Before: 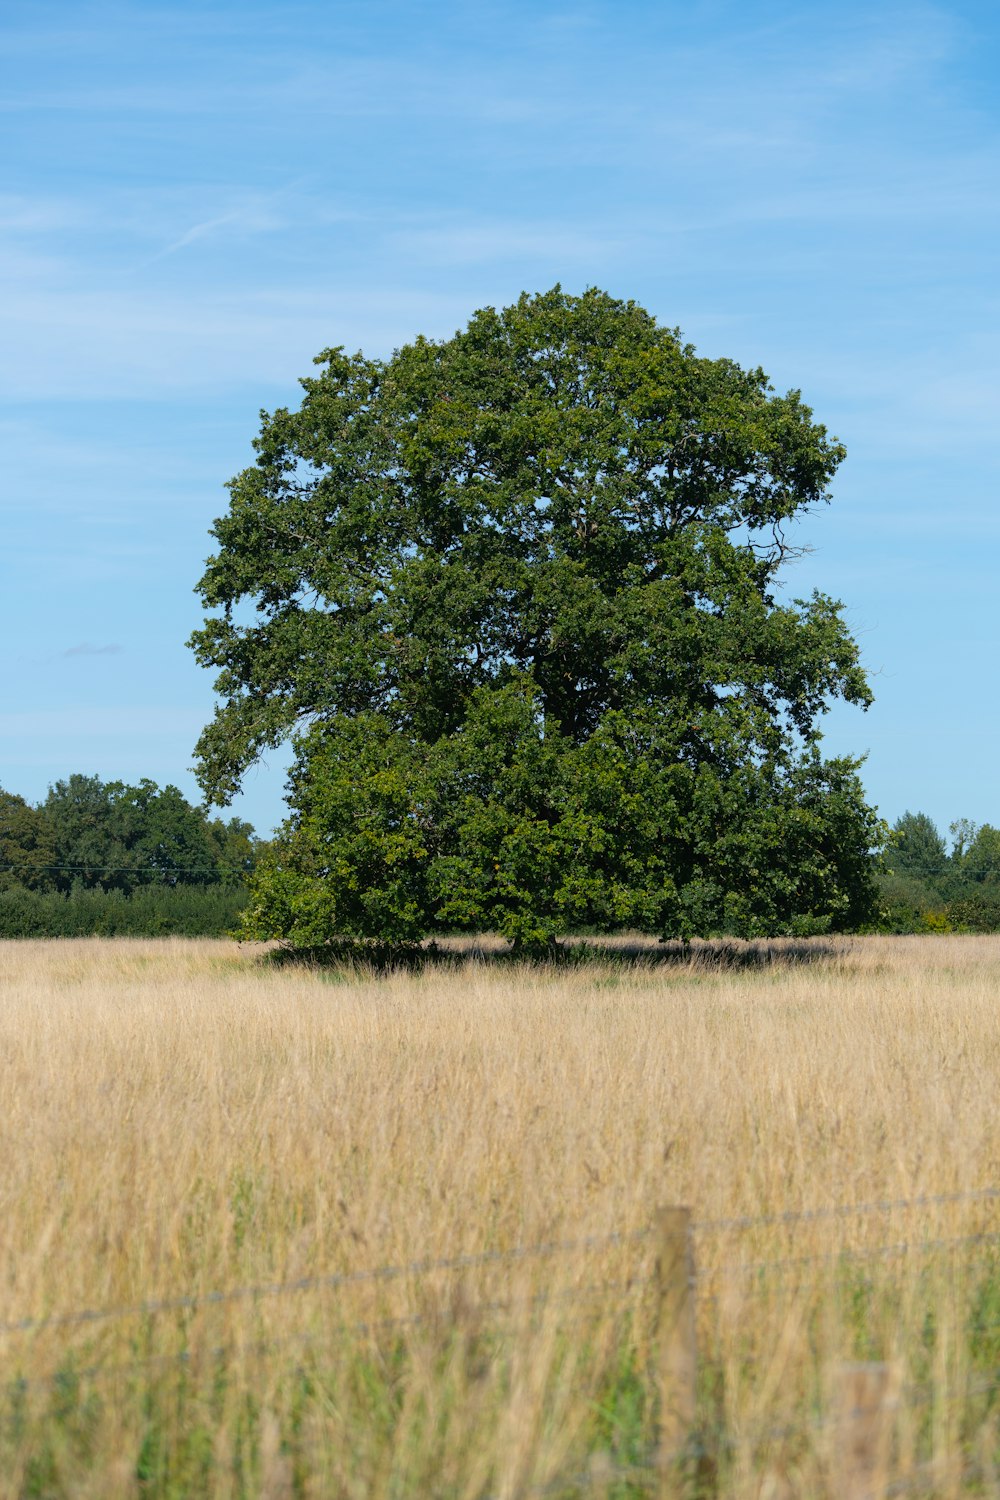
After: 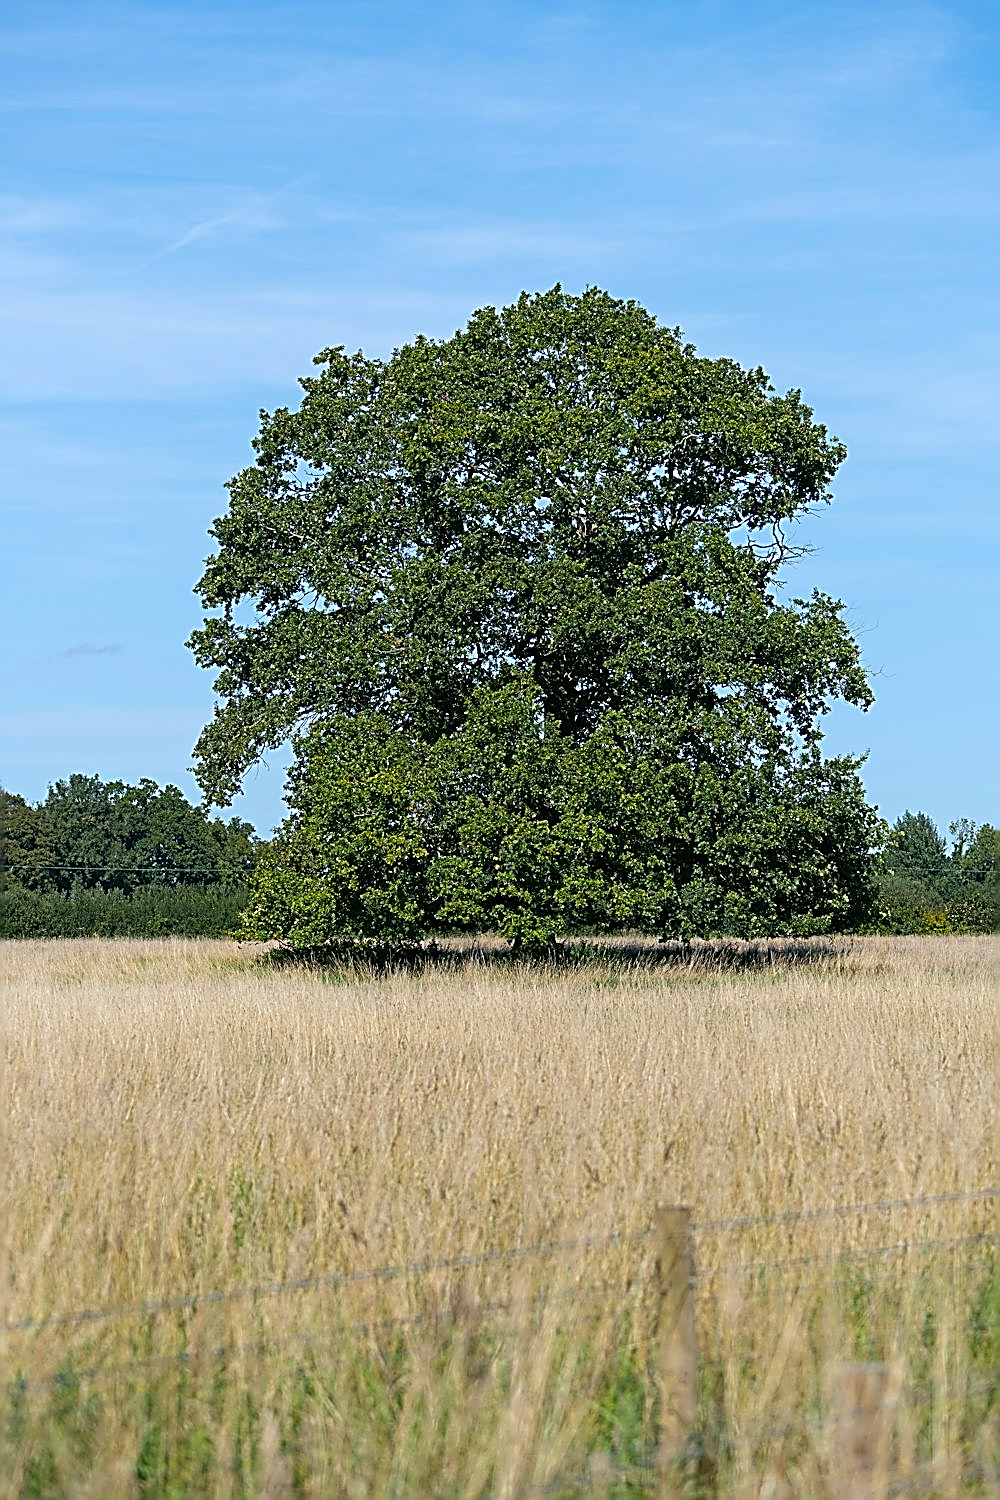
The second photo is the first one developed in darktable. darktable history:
white balance: red 0.974, blue 1.044
sharpen: amount 2
local contrast: mode bilateral grid, contrast 28, coarseness 16, detail 115%, midtone range 0.2
